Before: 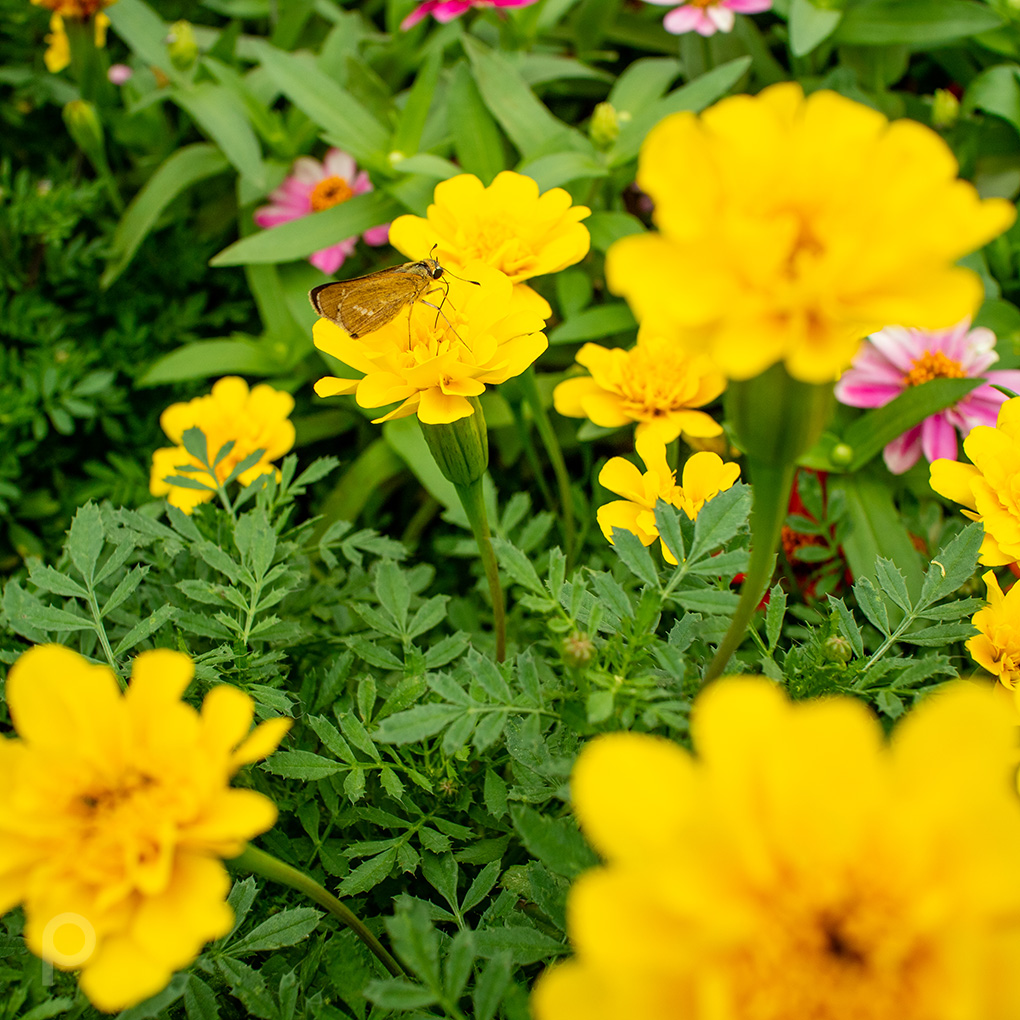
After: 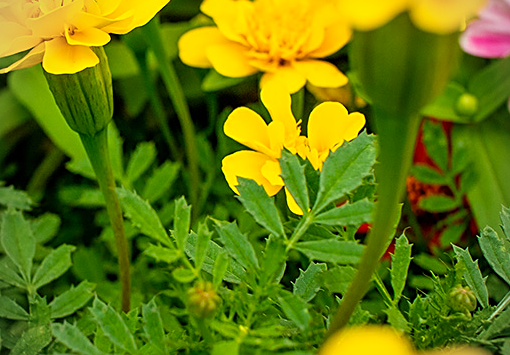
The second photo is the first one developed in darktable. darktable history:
crop: left 36.84%, top 34.325%, right 13.136%, bottom 30.784%
color balance rgb: perceptual saturation grading › global saturation 25.223%, global vibrance 20%
sharpen: on, module defaults
vignetting: fall-off radius 60.92%, brightness -0.322
color zones: curves: ch0 [(0.018, 0.548) (0.197, 0.654) (0.425, 0.447) (0.605, 0.658) (0.732, 0.579)]; ch1 [(0.105, 0.531) (0.224, 0.531) (0.386, 0.39) (0.618, 0.456) (0.732, 0.456) (0.956, 0.421)]; ch2 [(0.039, 0.583) (0.215, 0.465) (0.399, 0.544) (0.465, 0.548) (0.614, 0.447) (0.724, 0.43) (0.882, 0.623) (0.956, 0.632)], mix -93.83%
